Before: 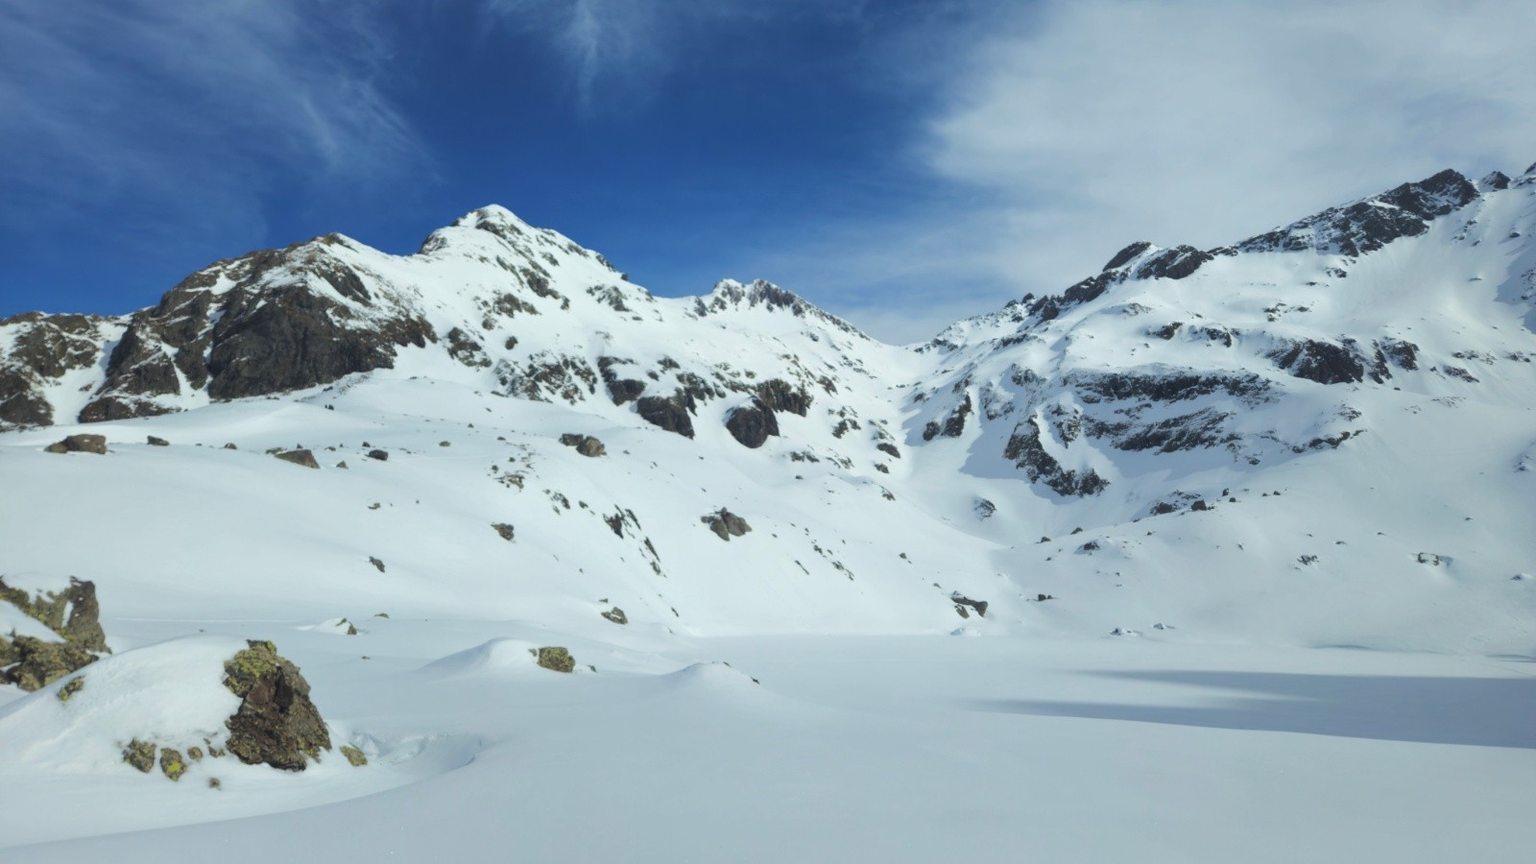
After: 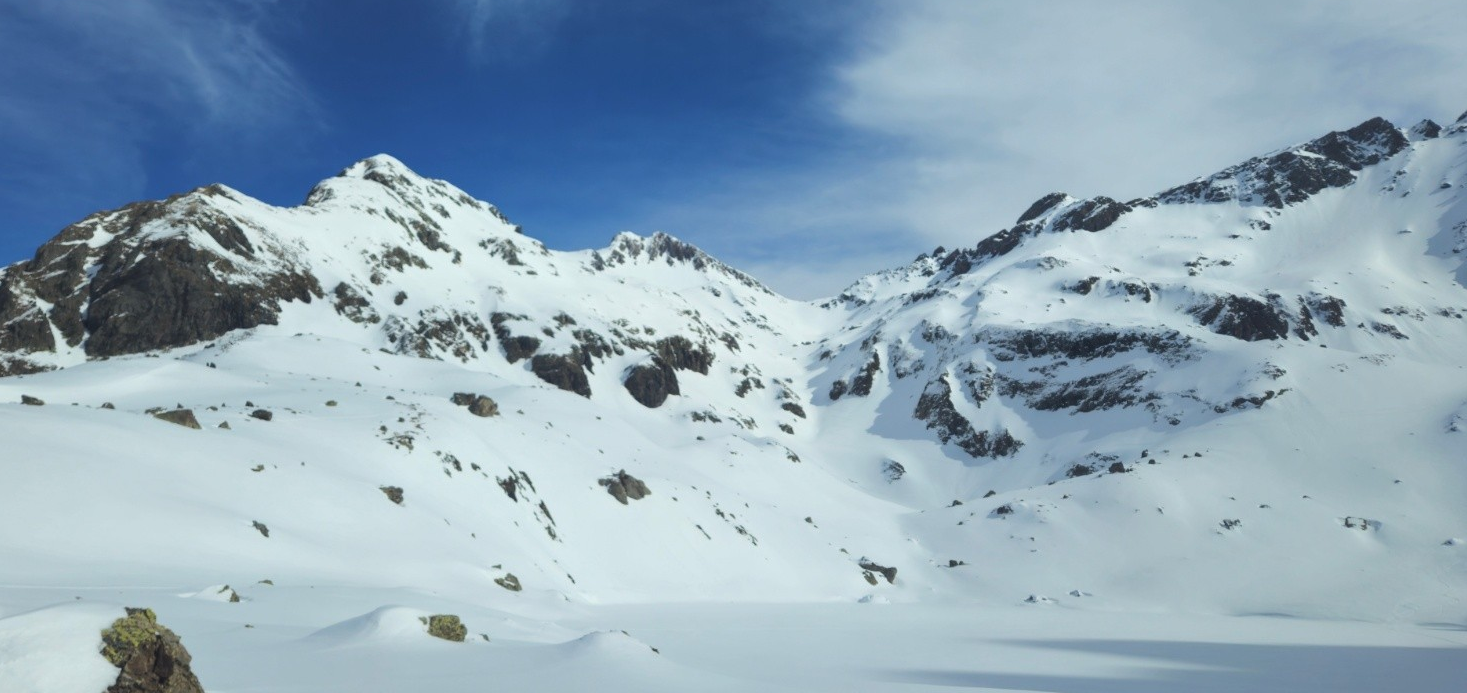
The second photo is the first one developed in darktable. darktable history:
crop: left 8.293%, top 6.567%, bottom 15.28%
